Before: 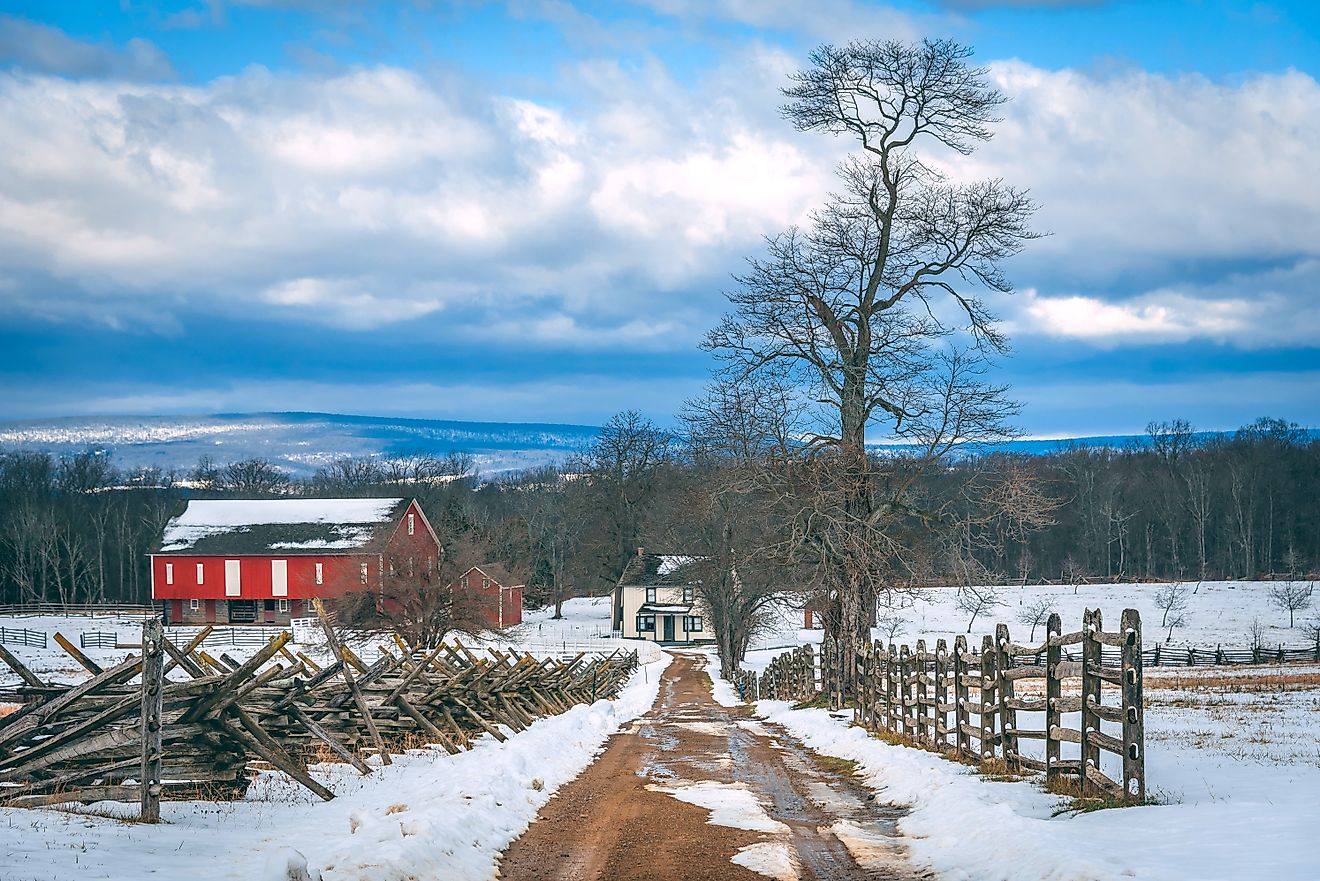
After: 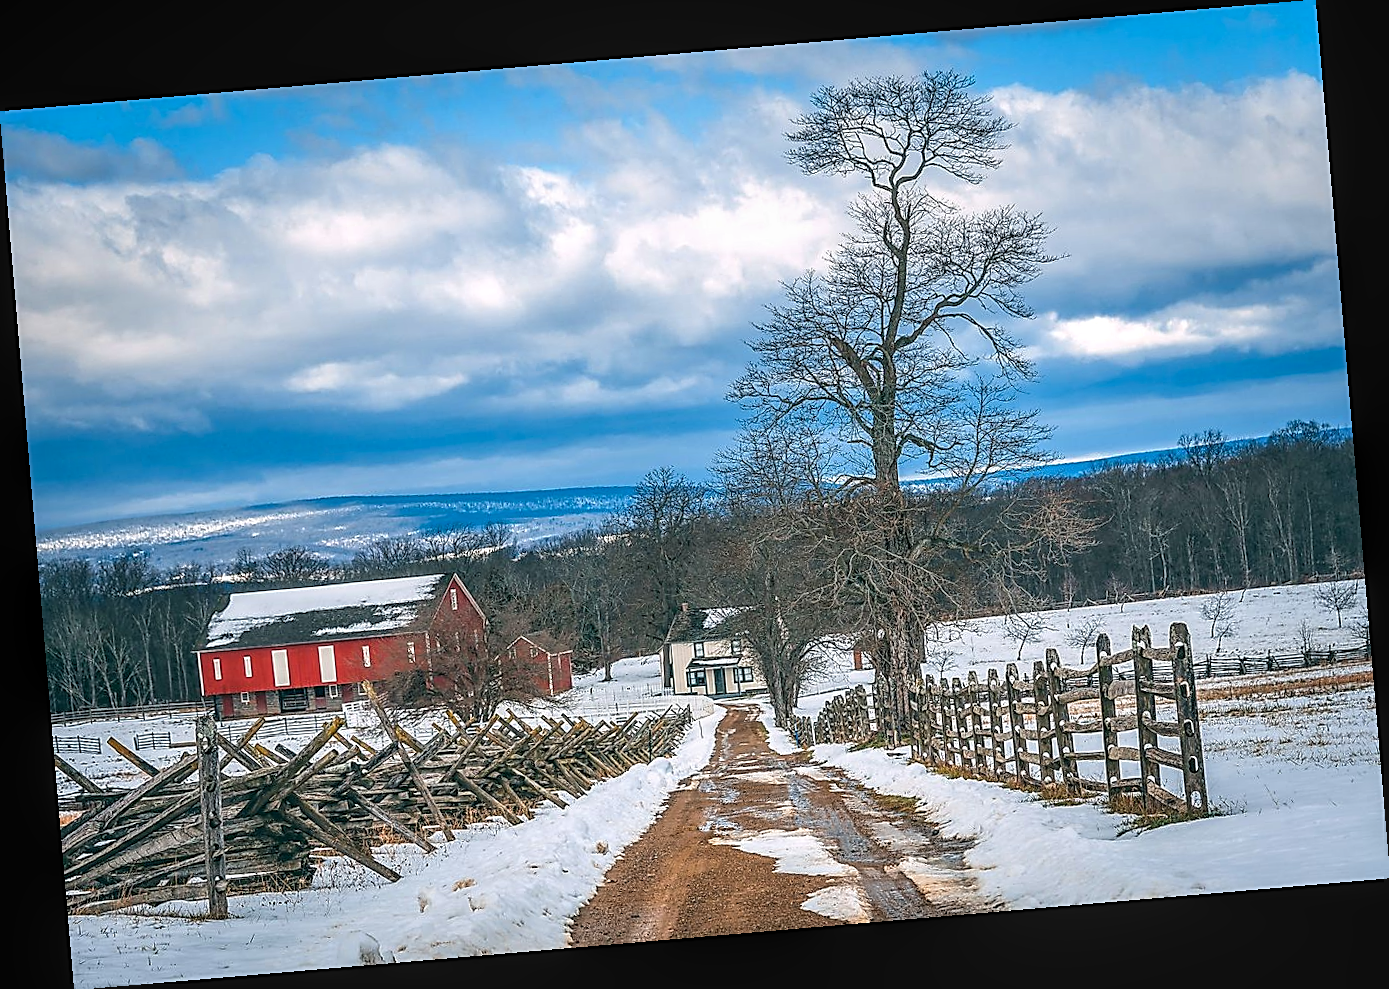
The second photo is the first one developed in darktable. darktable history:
local contrast: on, module defaults
rotate and perspective: rotation -4.86°, automatic cropping off
sharpen: amount 0.575
